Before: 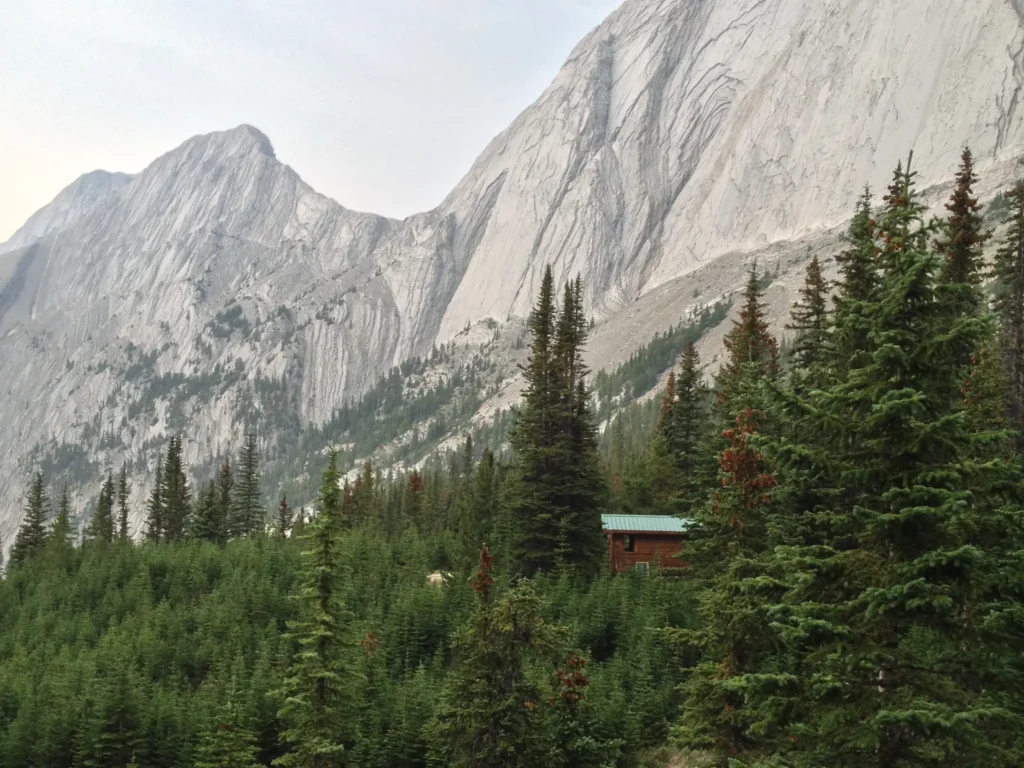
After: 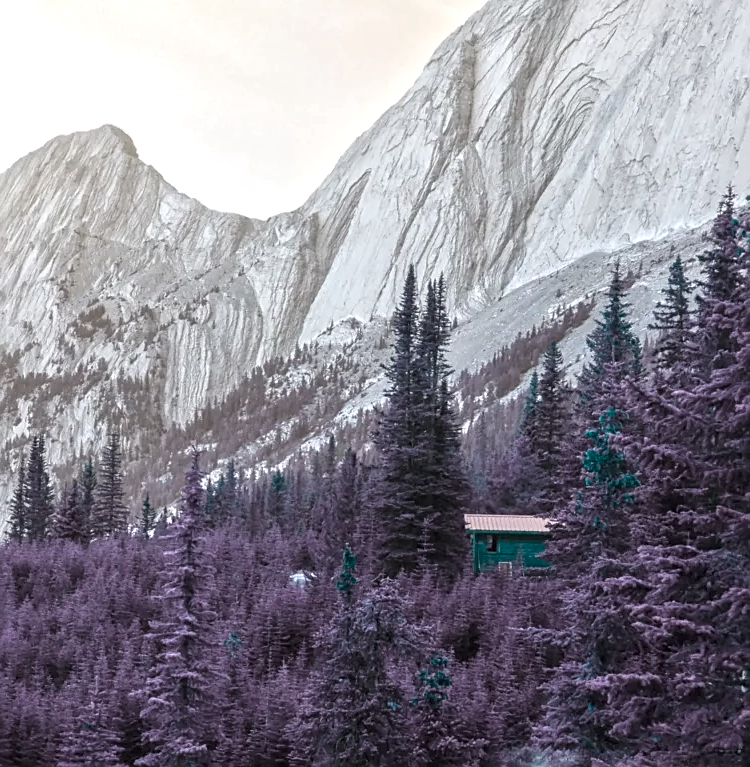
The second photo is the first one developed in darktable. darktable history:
local contrast: on, module defaults
tone equalizer: on, module defaults
crop: left 13.443%, right 13.31%
exposure: exposure 0.207 EV, compensate highlight preservation false
sharpen: on, module defaults
color balance rgb: hue shift 180°, global vibrance 50%, contrast 0.32%
color correction: saturation 0.57
